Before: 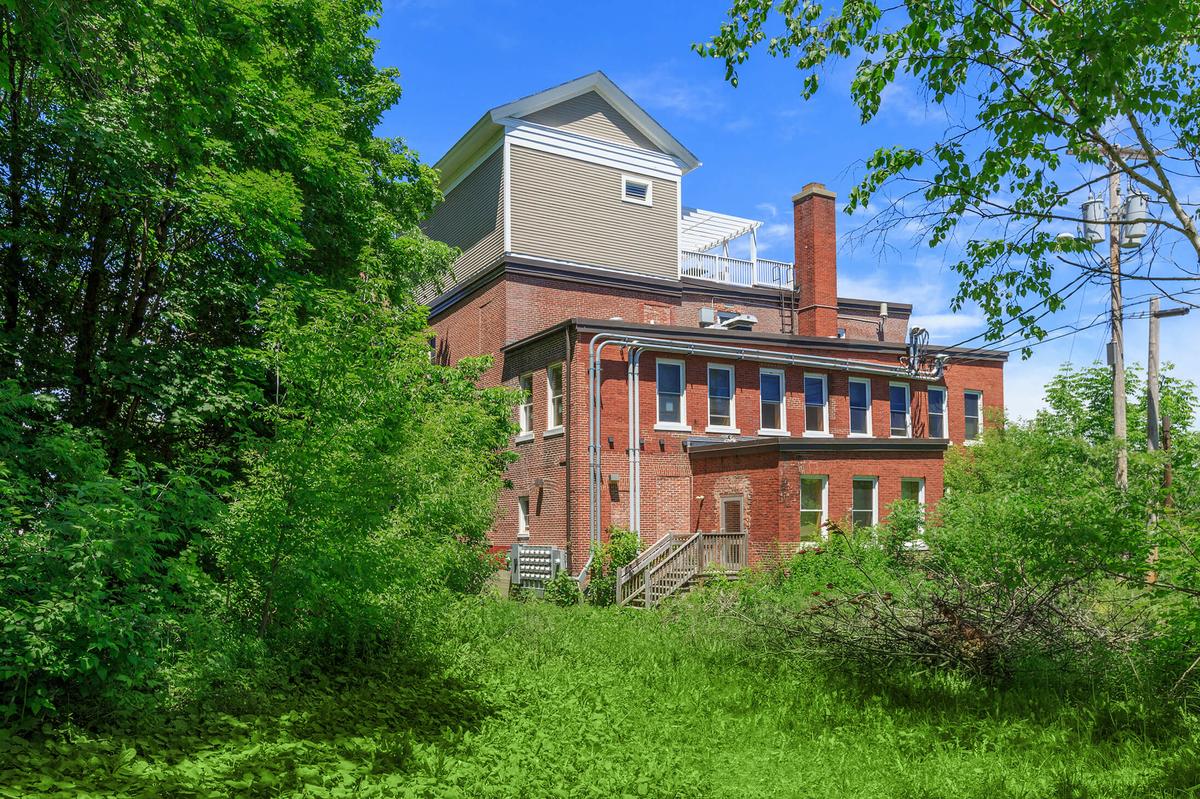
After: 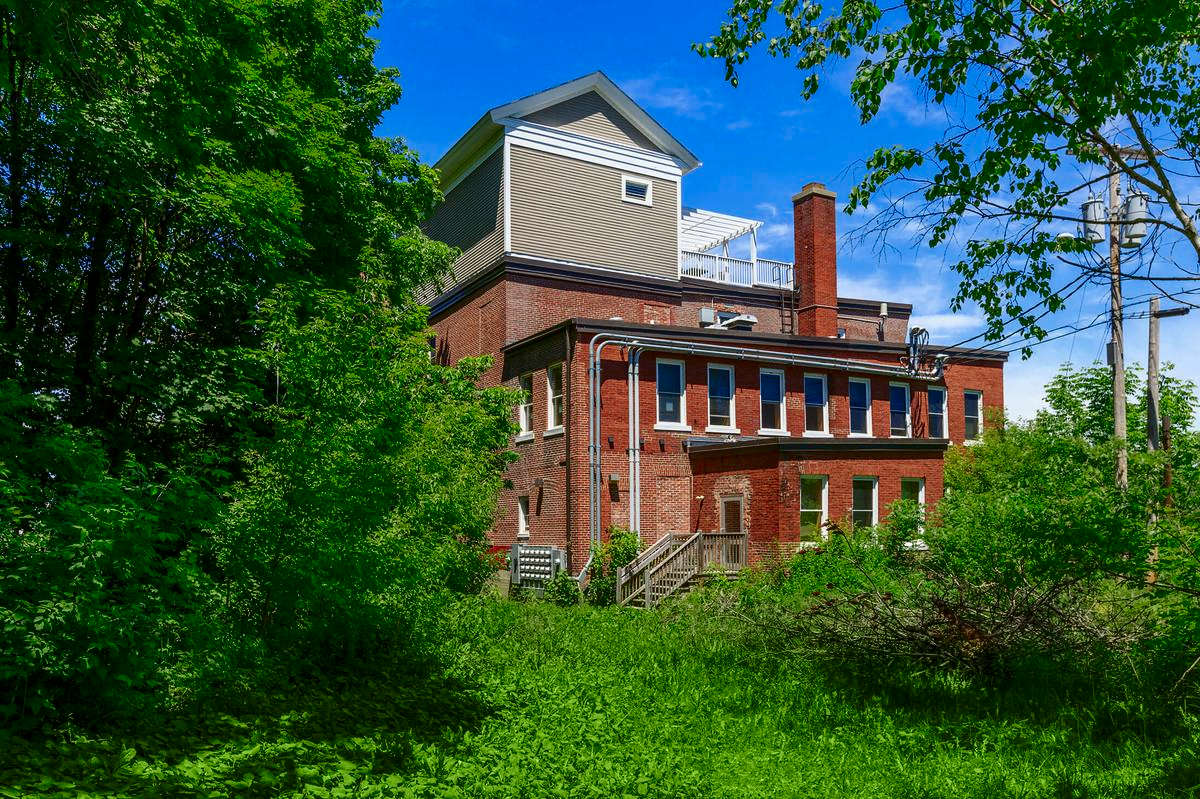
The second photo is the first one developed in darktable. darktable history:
contrast brightness saturation: contrast 0.127, brightness -0.227, saturation 0.142
